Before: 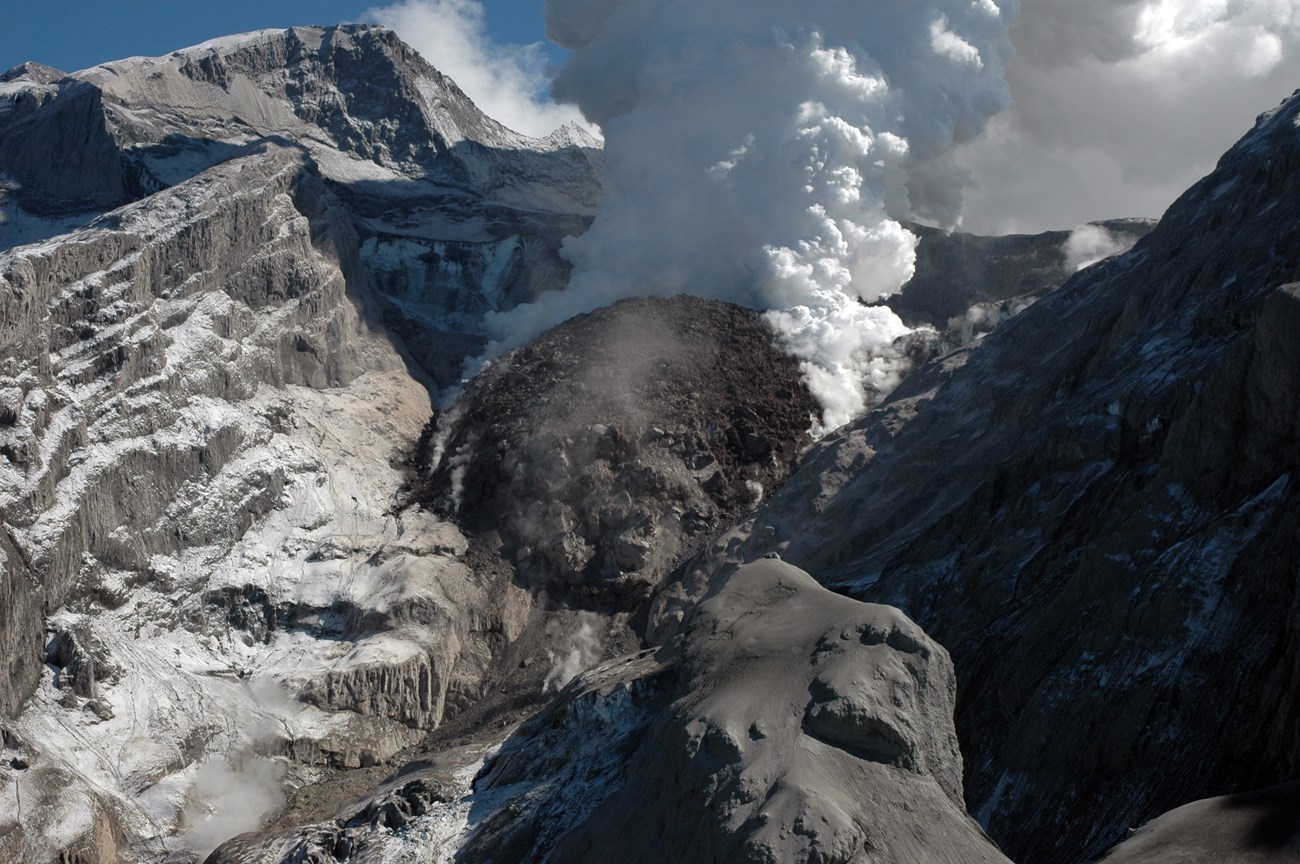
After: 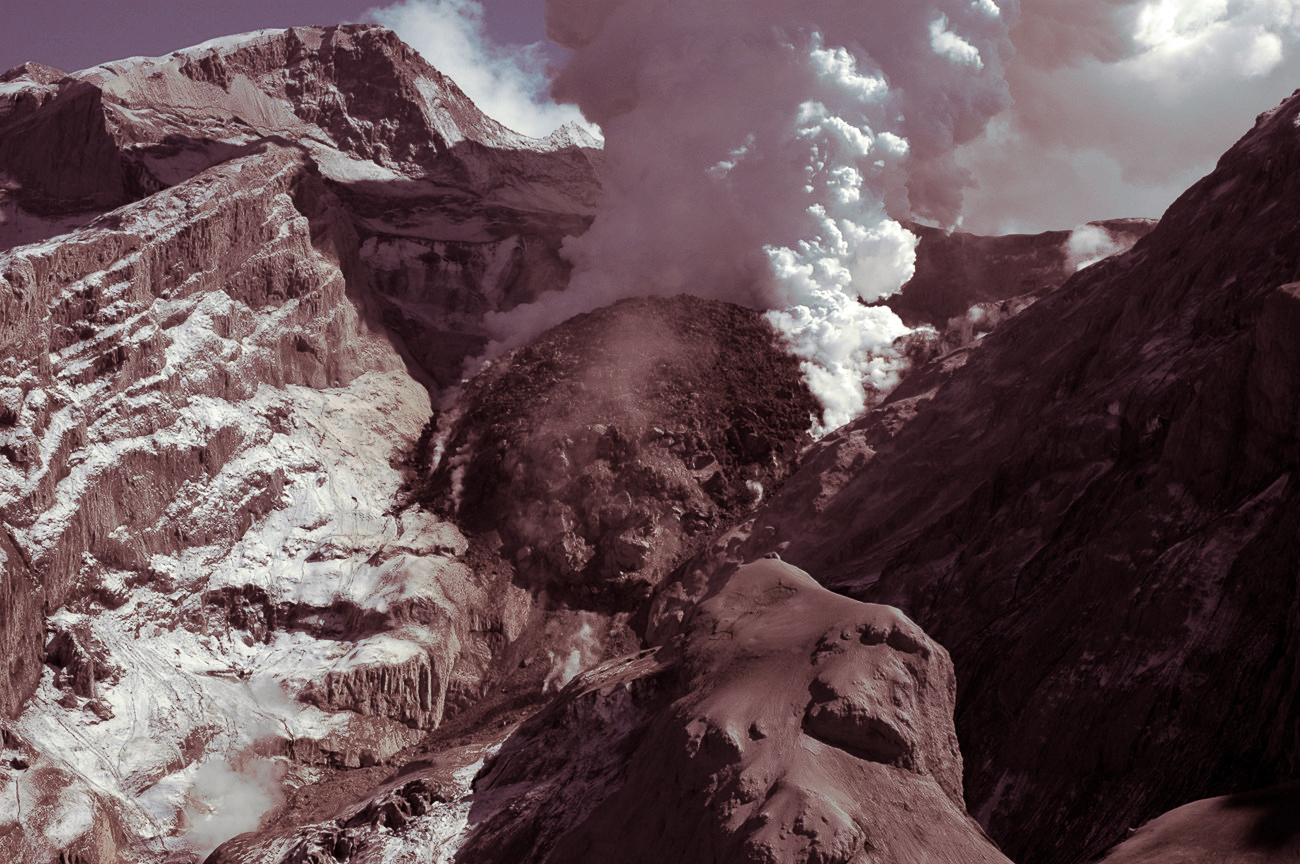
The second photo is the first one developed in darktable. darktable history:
contrast brightness saturation: contrast 0.11, saturation -0.17
split-toning: on, module defaults
